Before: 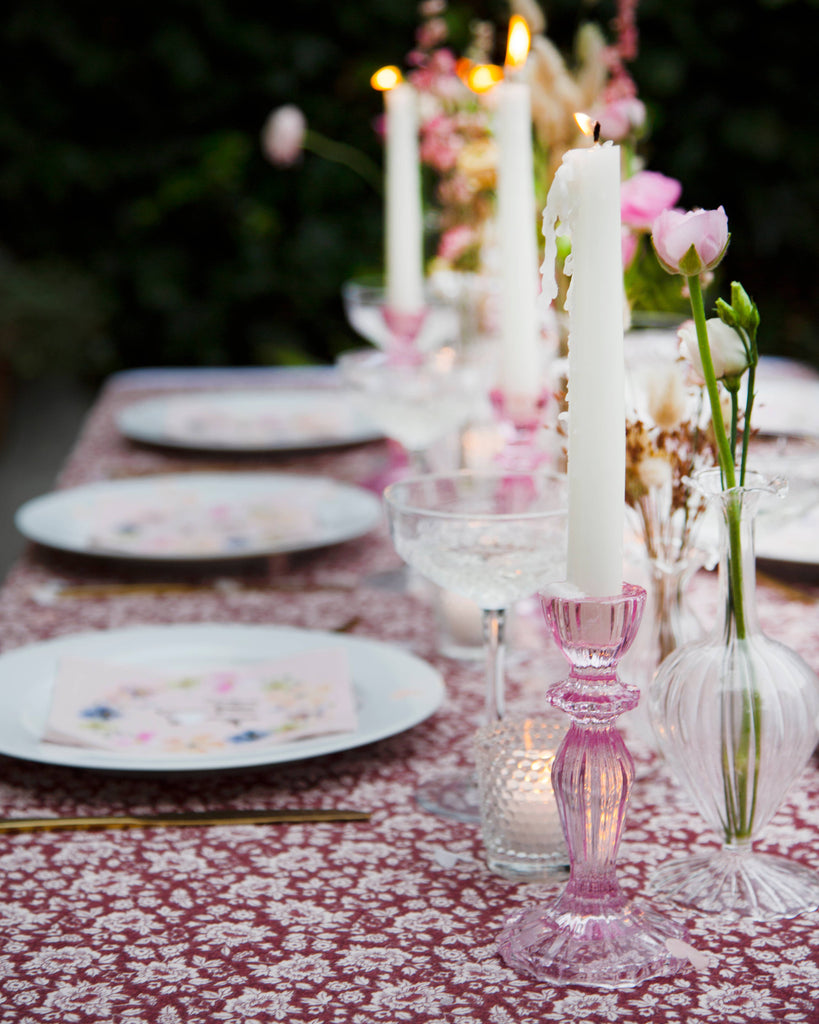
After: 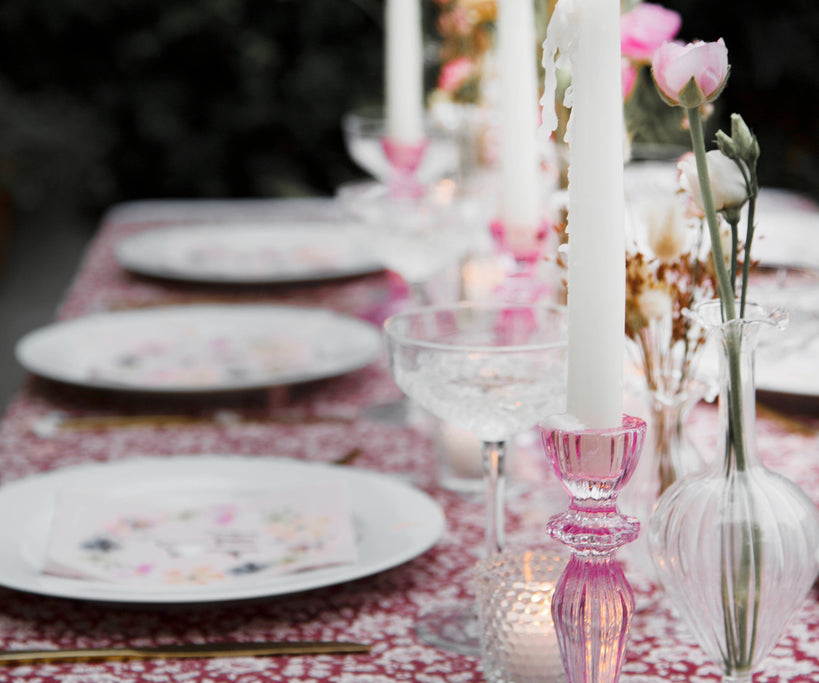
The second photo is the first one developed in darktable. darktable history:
crop: top 16.497%, bottom 16.72%
color zones: curves: ch1 [(0, 0.638) (0.193, 0.442) (0.286, 0.15) (0.429, 0.14) (0.571, 0.142) (0.714, 0.154) (0.857, 0.175) (1, 0.638)]
